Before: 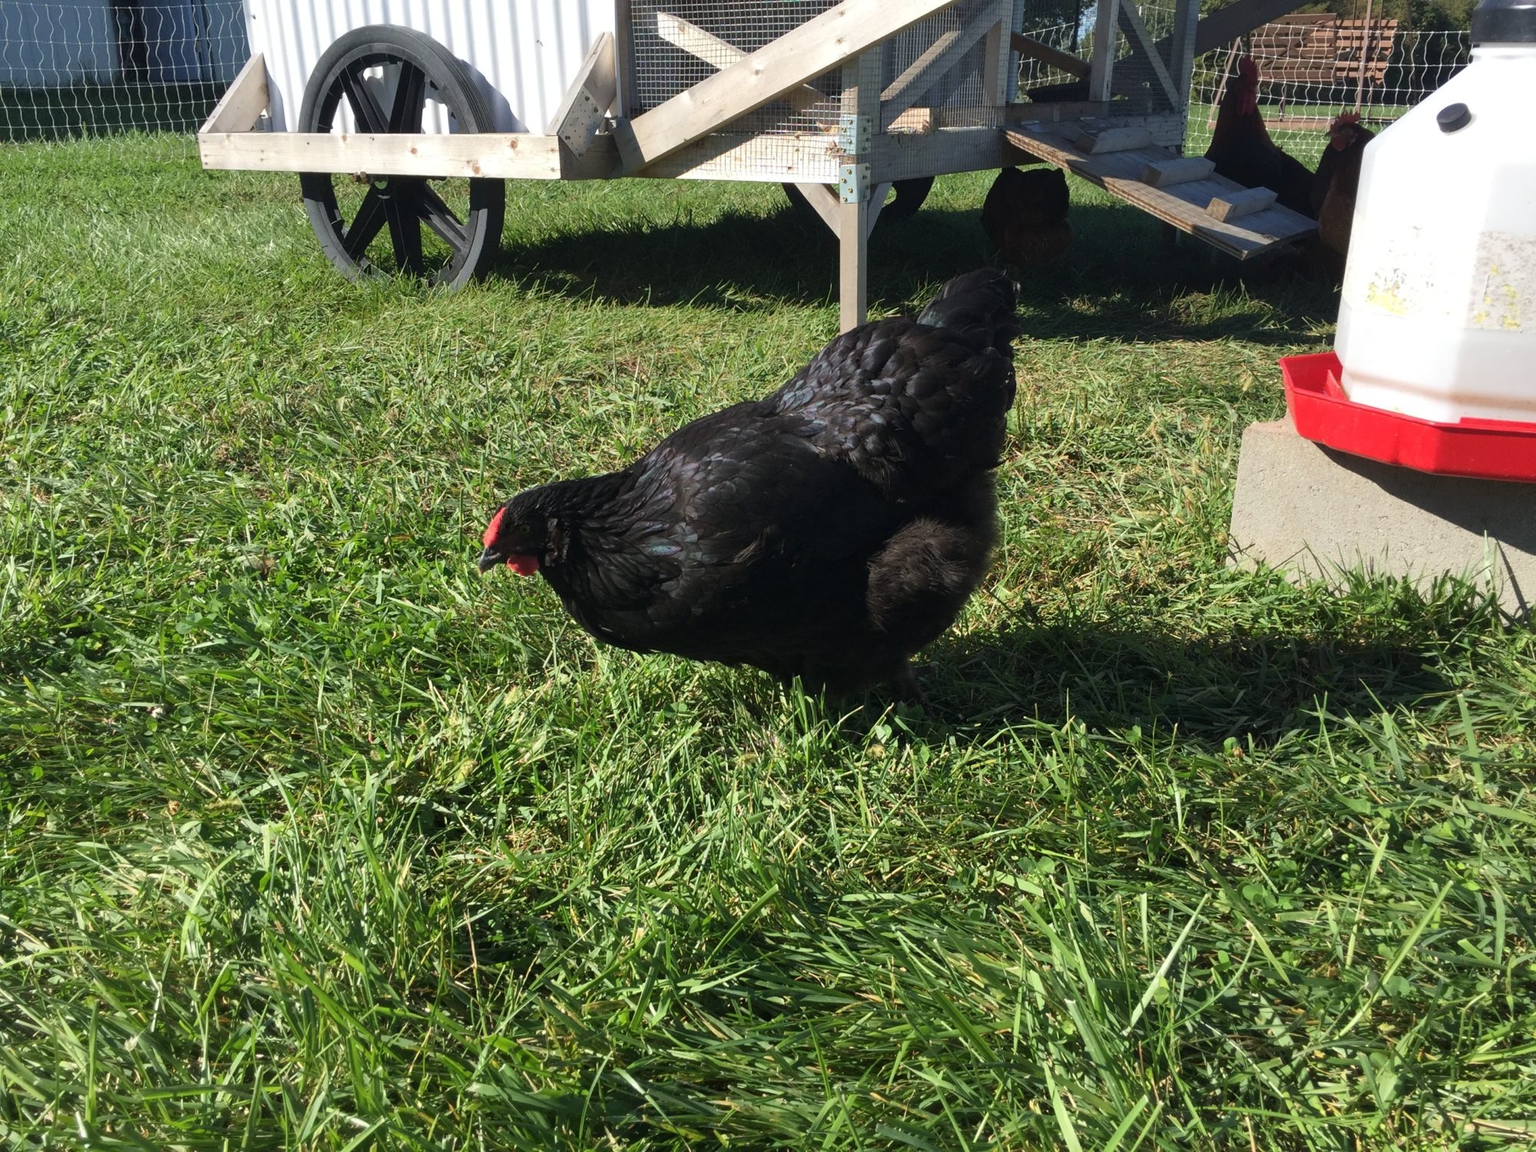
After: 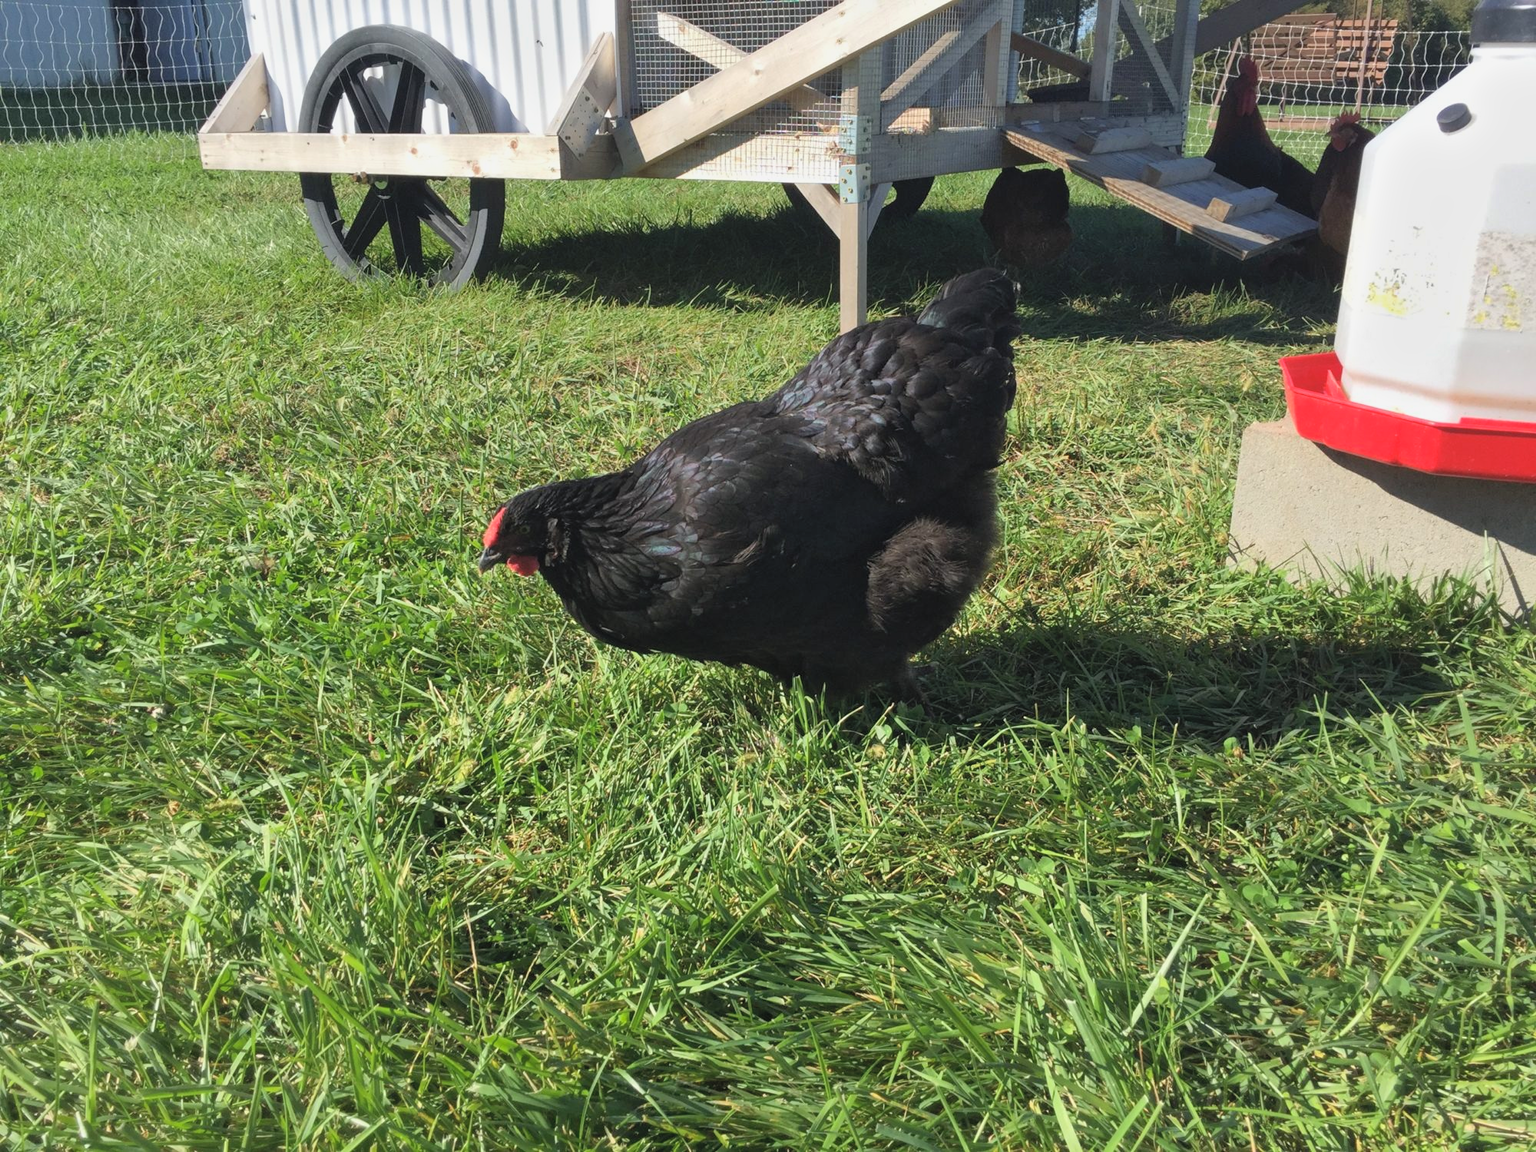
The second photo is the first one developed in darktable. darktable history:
shadows and highlights: radius 25.35, white point adjustment -5.3, compress 82.46%, soften with gaussian
contrast brightness saturation: brightness 0.17, saturation 0.07
